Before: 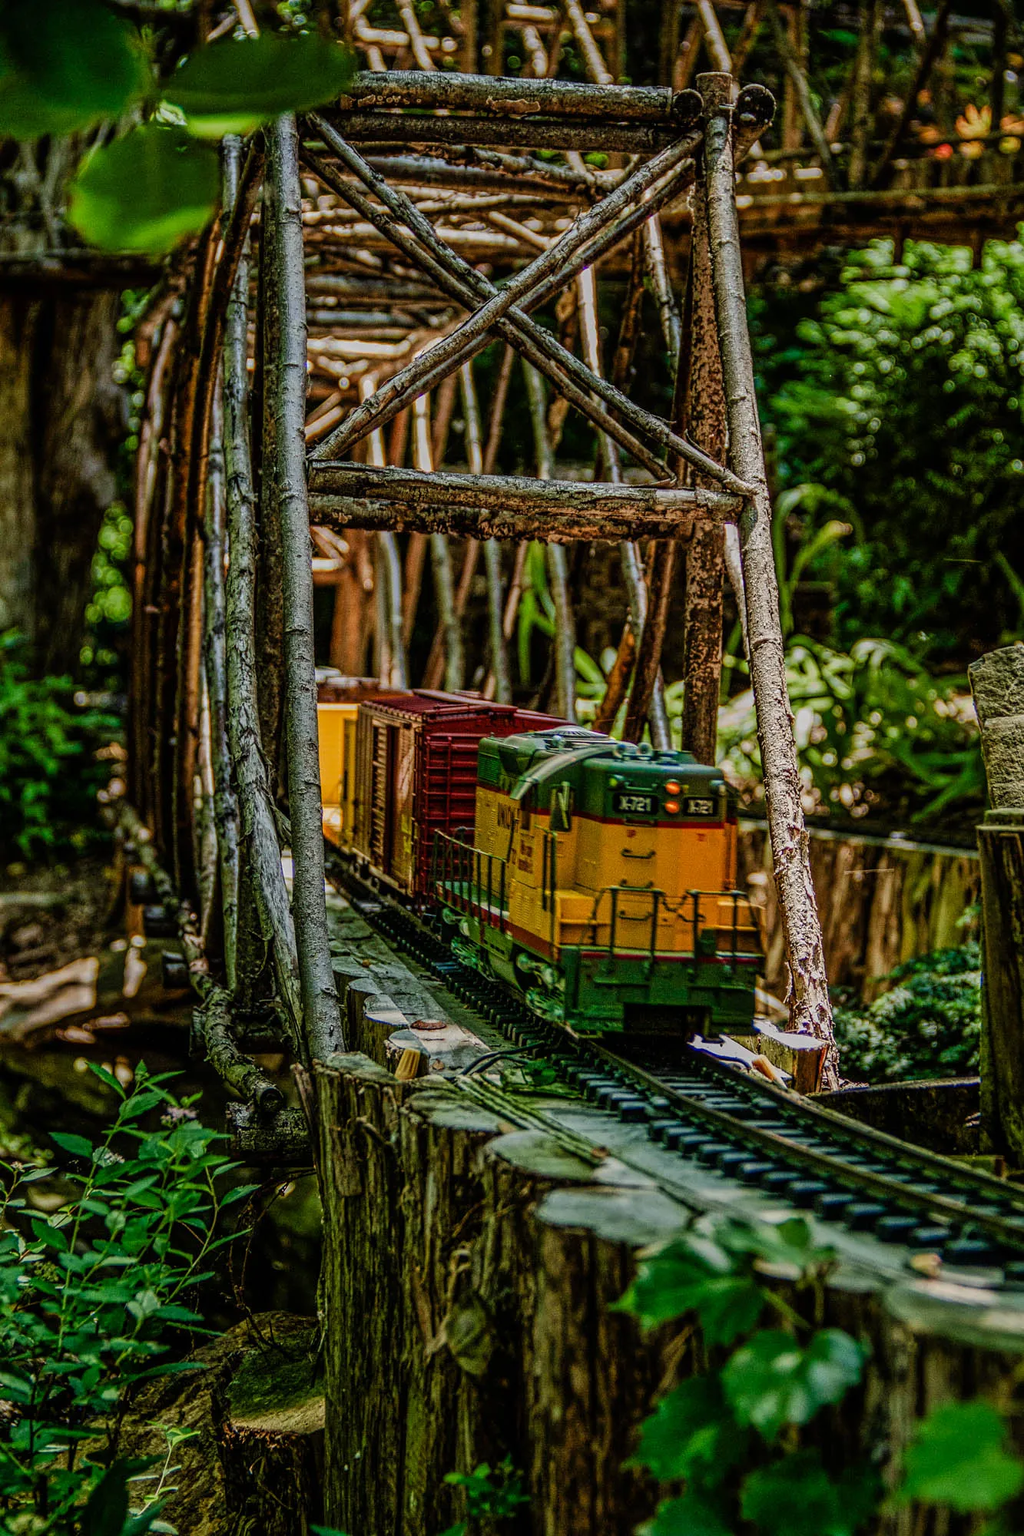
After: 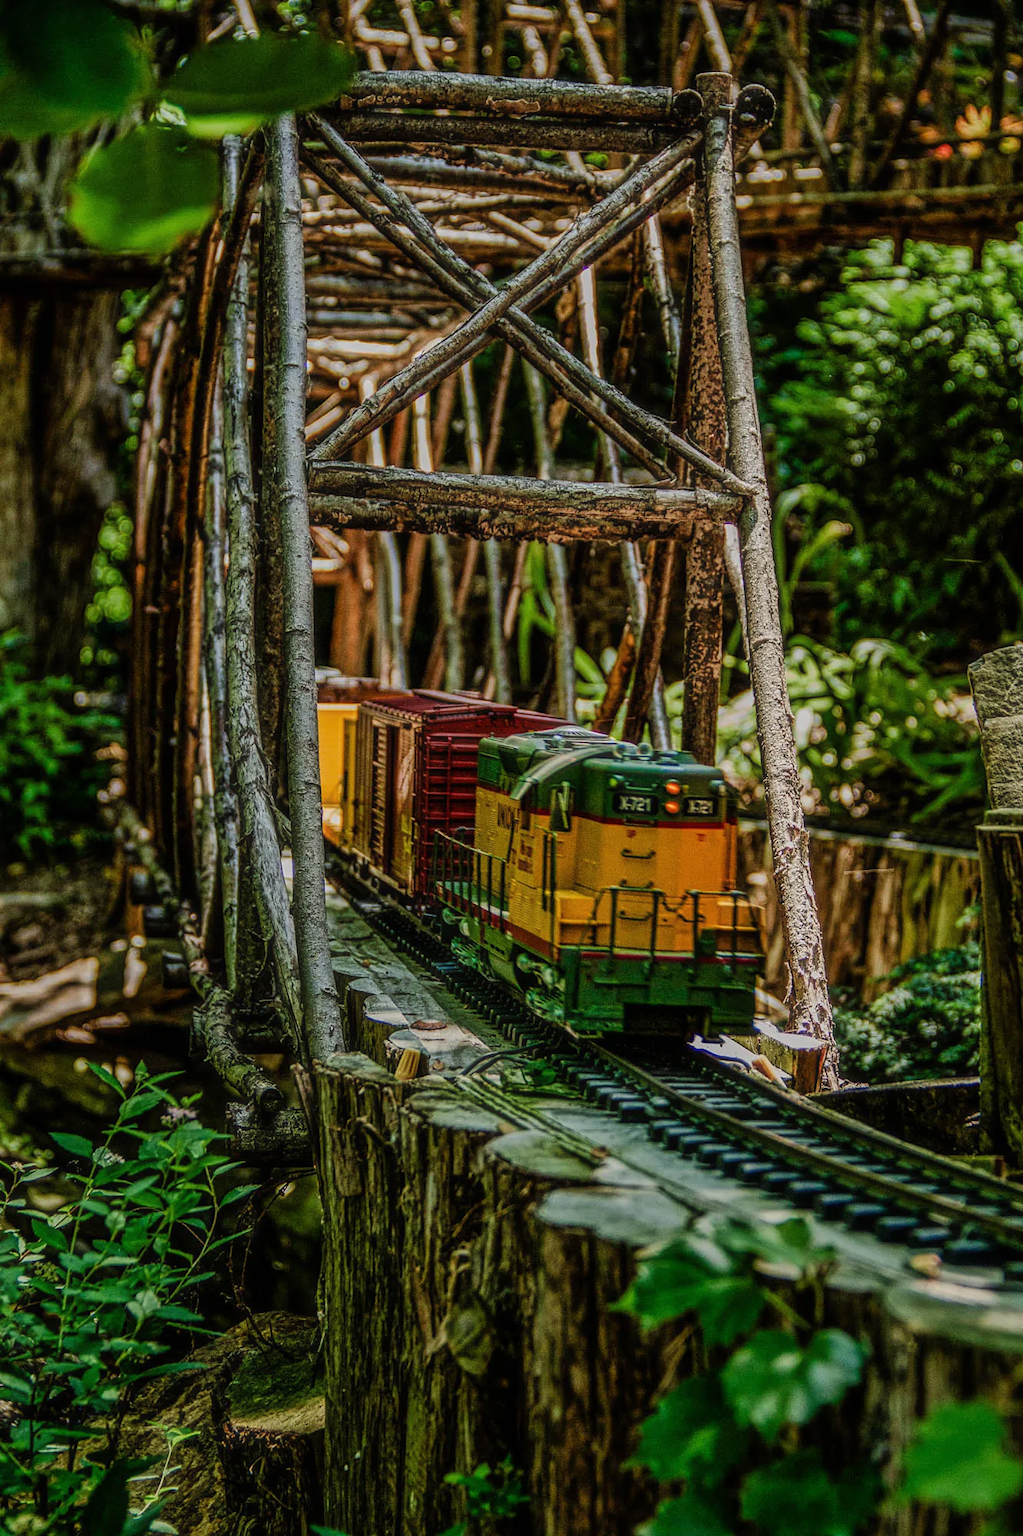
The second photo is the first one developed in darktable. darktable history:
haze removal: strength -0.058, compatibility mode true, adaptive false
